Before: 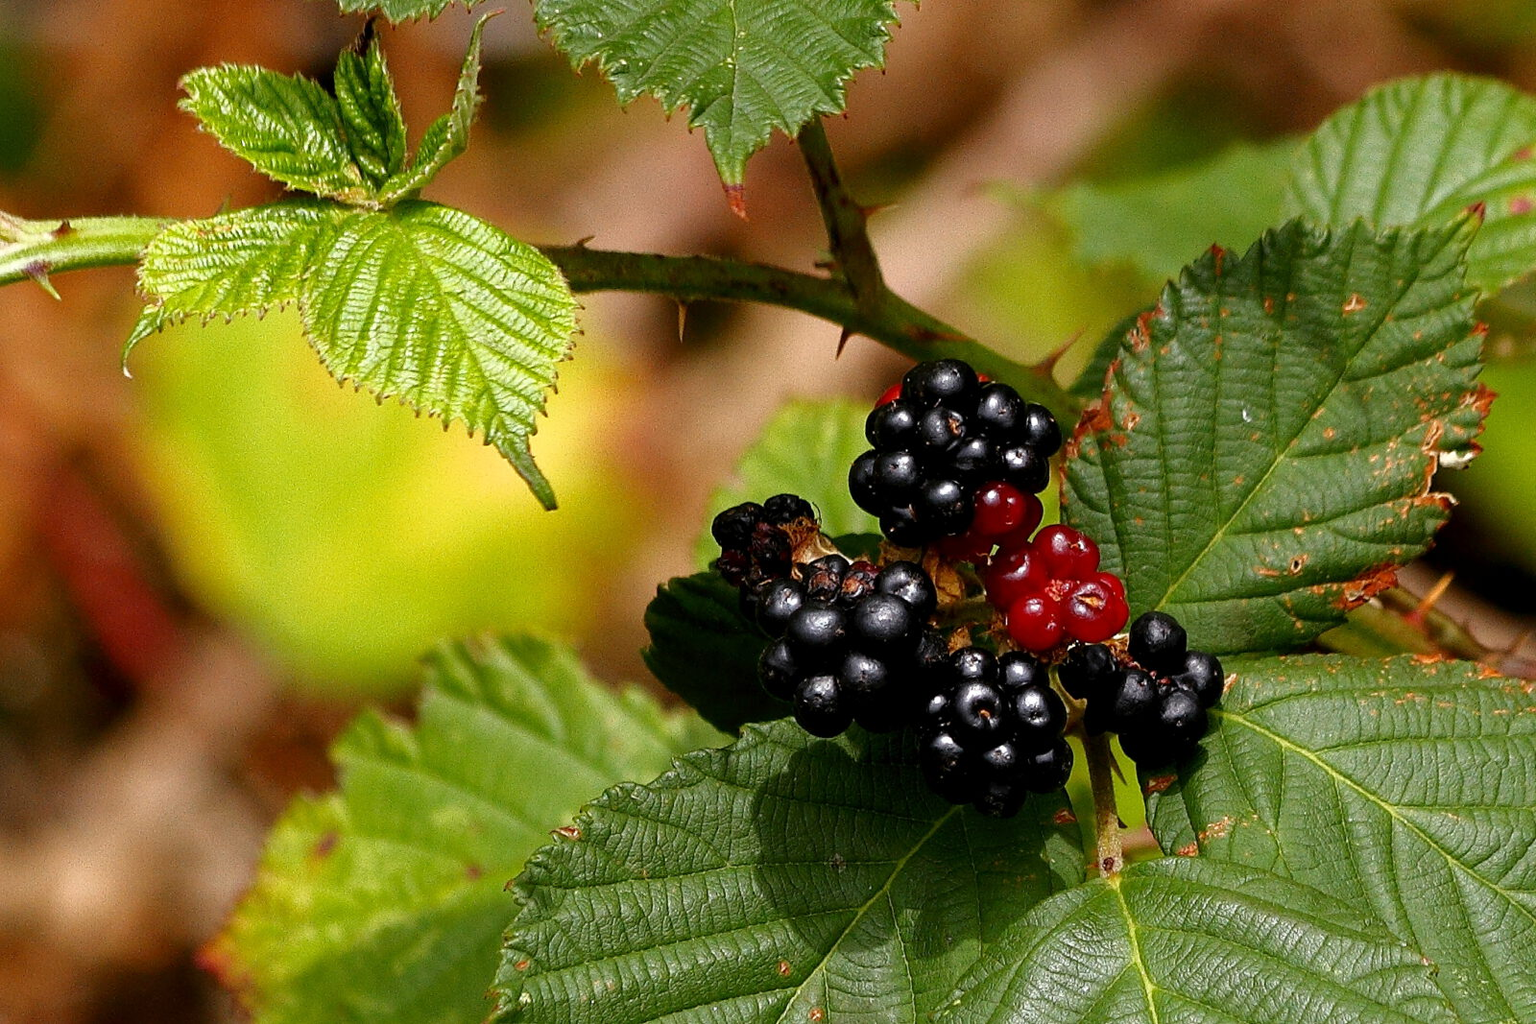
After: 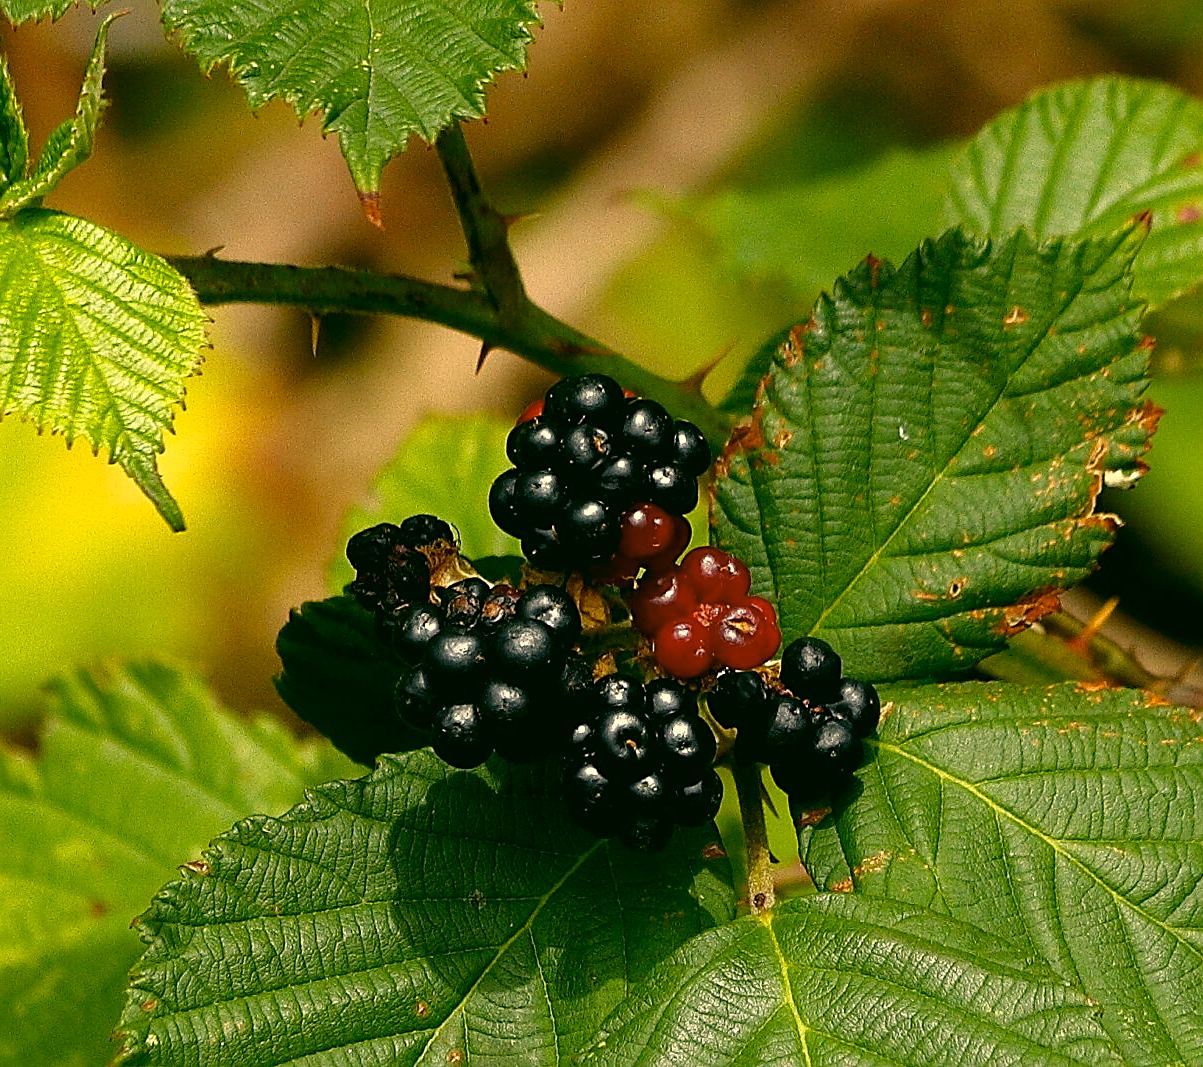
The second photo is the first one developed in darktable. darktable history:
crop and rotate: left 24.771%
color correction: highlights a* 4.89, highlights b* 23.68, shadows a* -16.08, shadows b* 3.85
sharpen: on, module defaults
